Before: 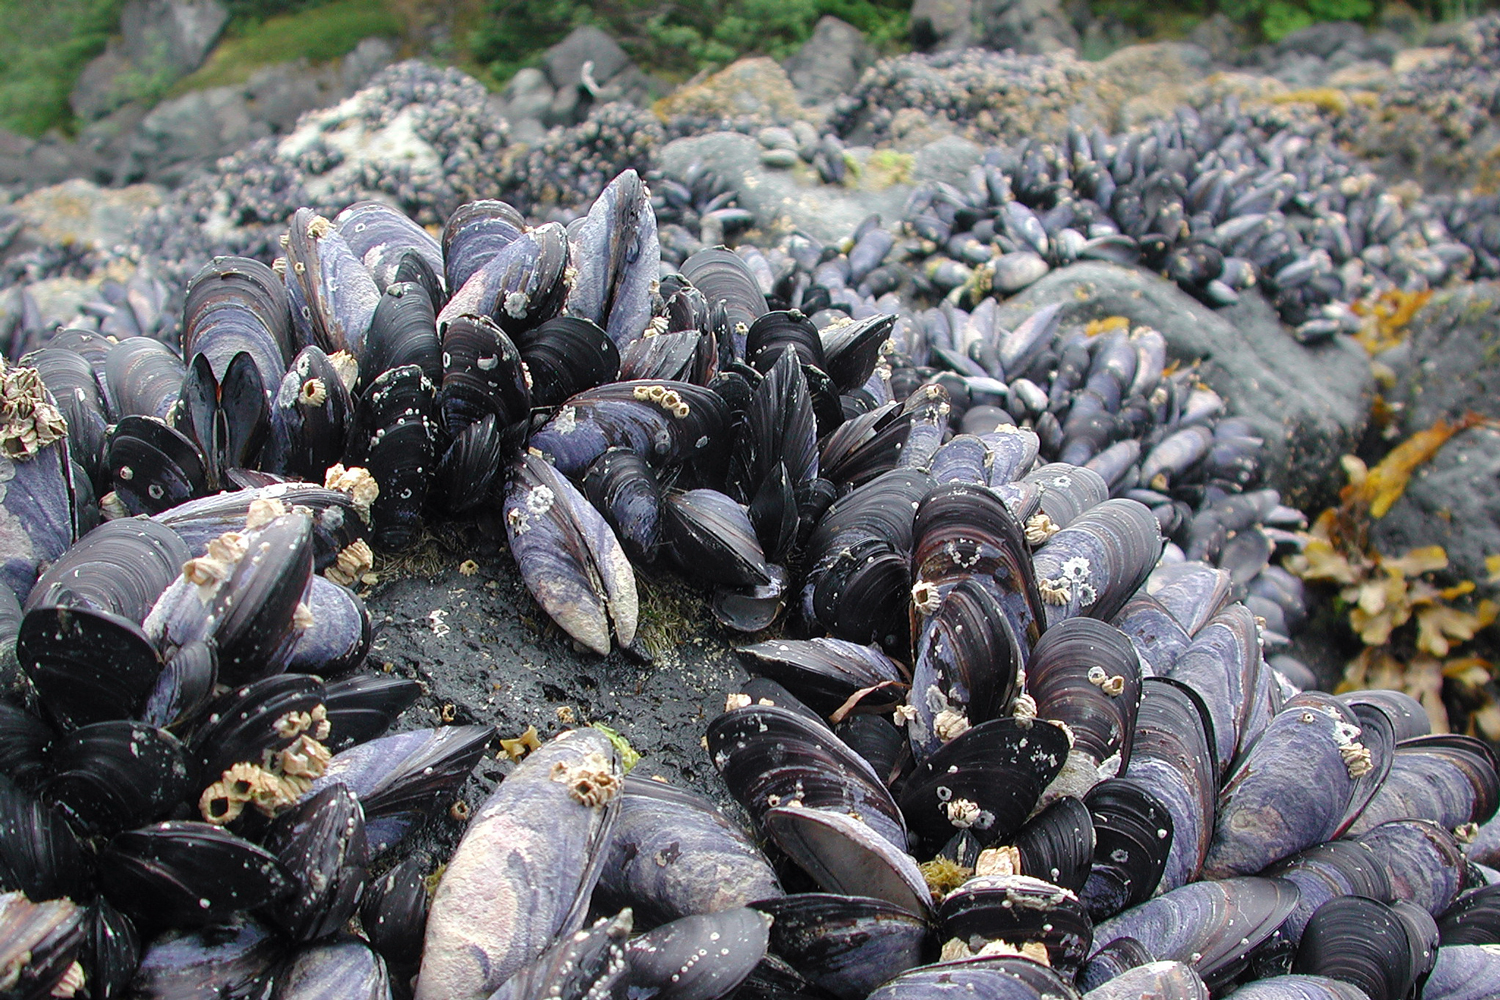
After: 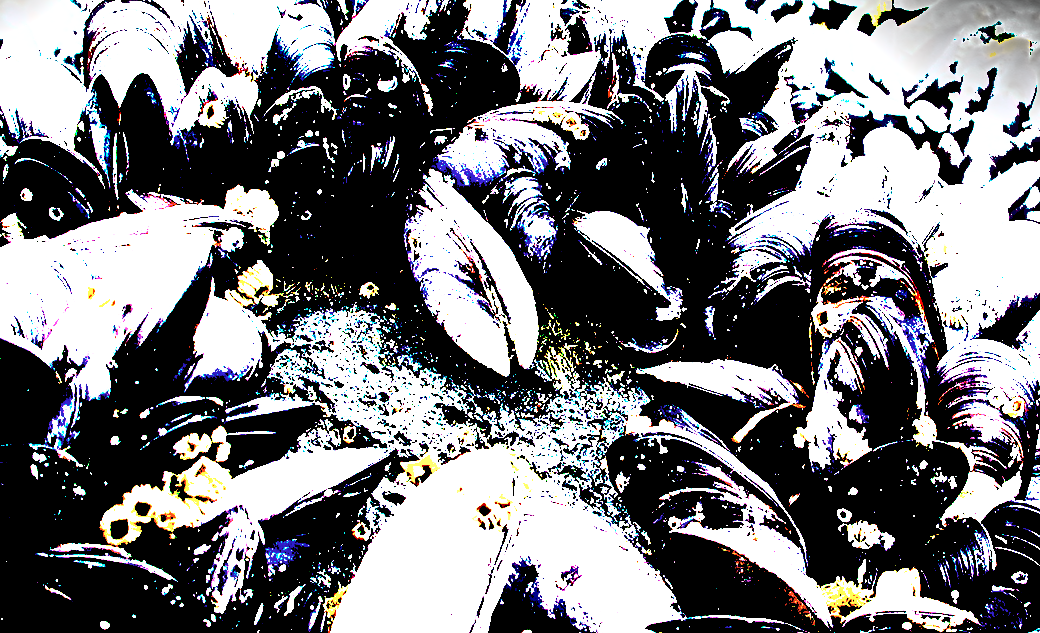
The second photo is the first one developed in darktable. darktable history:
tone equalizer: -8 EV -0.742 EV, -7 EV -0.734 EV, -6 EV -0.63 EV, -5 EV -0.377 EV, -3 EV 0.396 EV, -2 EV 0.6 EV, -1 EV 0.686 EV, +0 EV 0.774 EV, mask exposure compensation -0.491 EV
shadows and highlights: shadows 20.76, highlights -81.6, soften with gaussian
crop: left 6.699%, top 27.878%, right 23.954%, bottom 8.774%
exposure: black level correction 0.1, exposure 3.015 EV, compensate highlight preservation false
contrast brightness saturation: contrast 0.096, saturation -0.379
base curve: curves: ch0 [(0, 0) (0.028, 0.03) (0.121, 0.232) (0.46, 0.748) (0.859, 0.968) (1, 1)], preserve colors none
